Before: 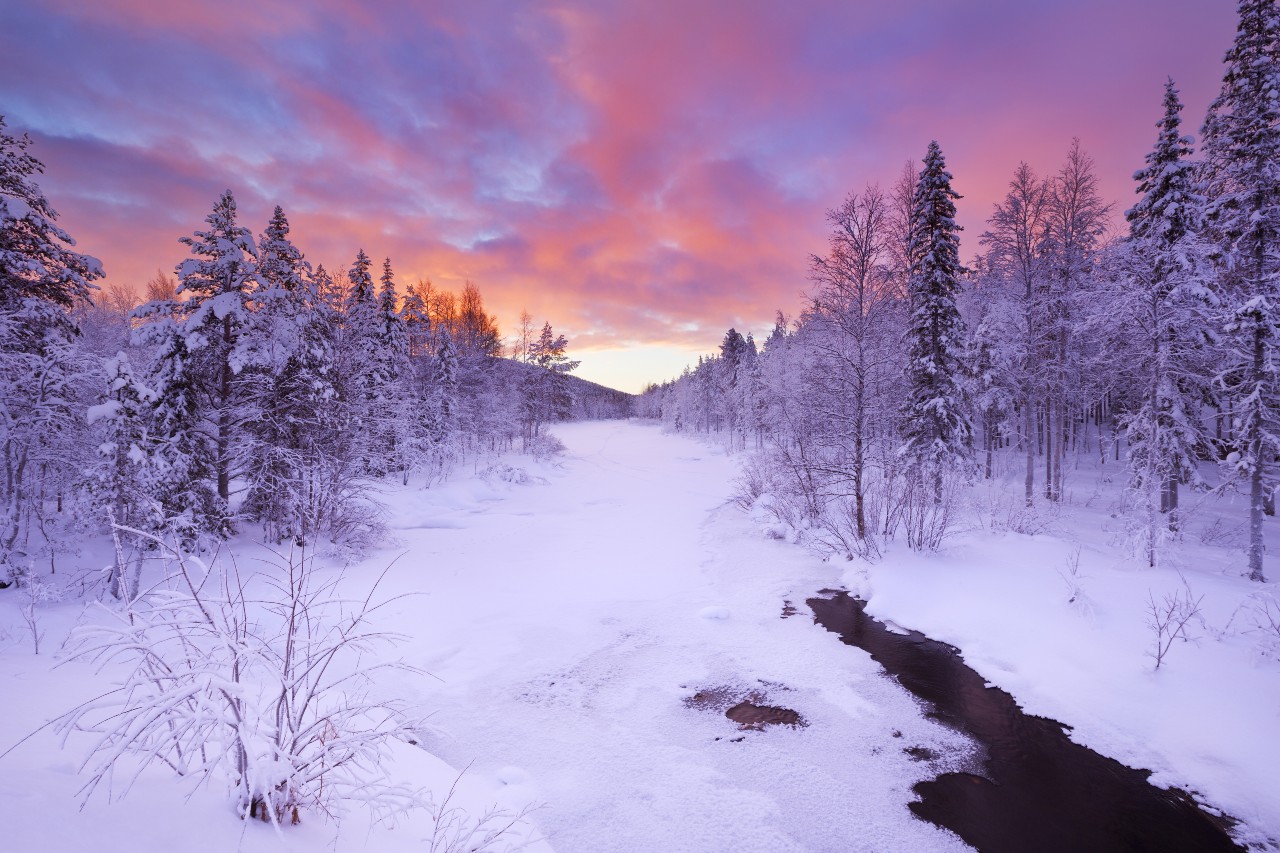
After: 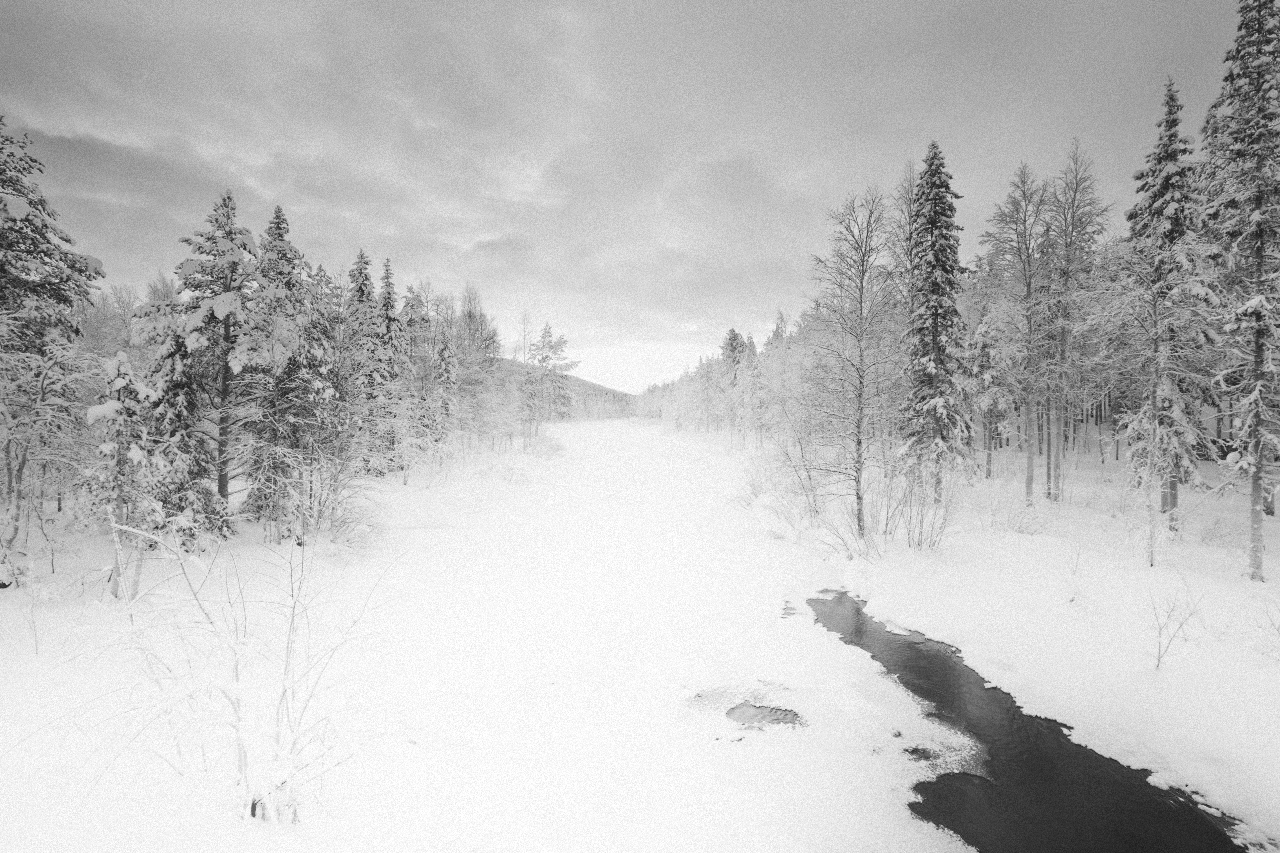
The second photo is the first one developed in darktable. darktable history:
contrast brightness saturation: contrast -0.28
exposure: compensate highlight preservation false
tone curve: curves: ch0 [(0, 0) (0.004, 0.001) (0.133, 0.132) (0.325, 0.395) (0.455, 0.565) (0.832, 0.925) (1, 1)], color space Lab, linked channels, preserve colors none
monochrome: on, module defaults
shadows and highlights: shadows -90, highlights 90, soften with gaussian
grain: mid-tones bias 0%
contrast equalizer: y [[0.526, 0.53, 0.532, 0.532, 0.53, 0.525], [0.5 ×6], [0.5 ×6], [0 ×6], [0 ×6]]
color correction: highlights a* -14.62, highlights b* -16.22, shadows a* 10.12, shadows b* 29.4
